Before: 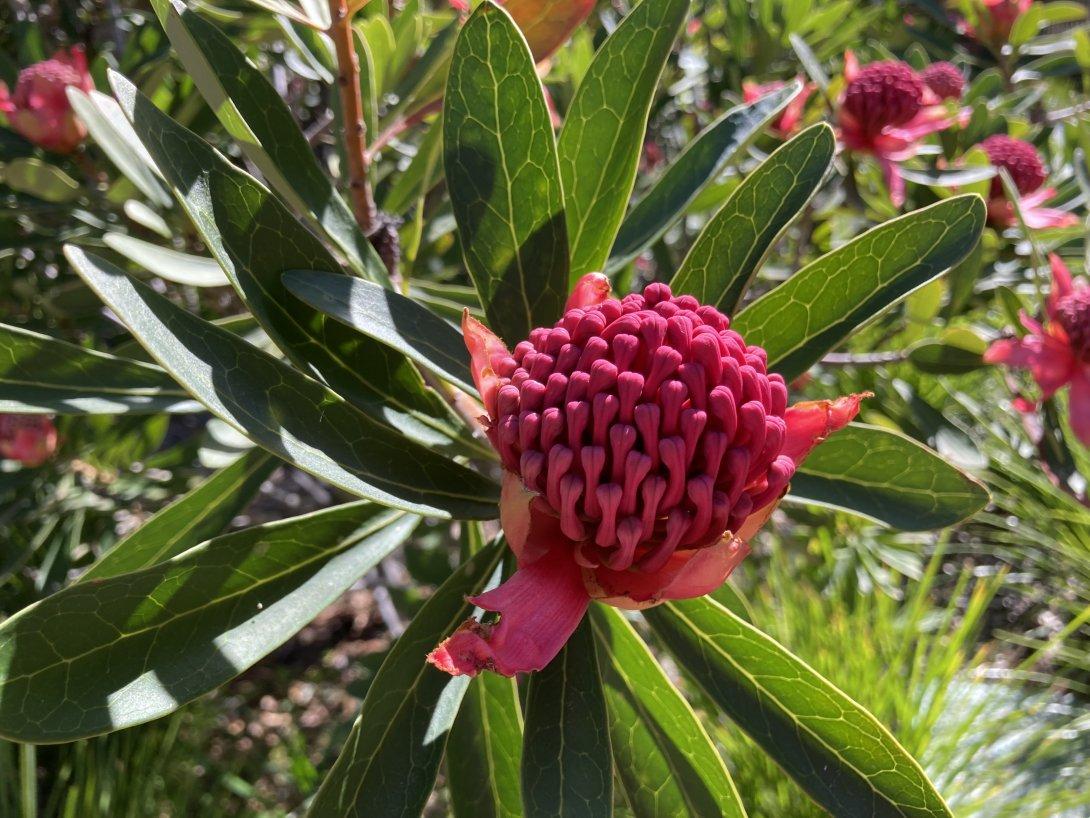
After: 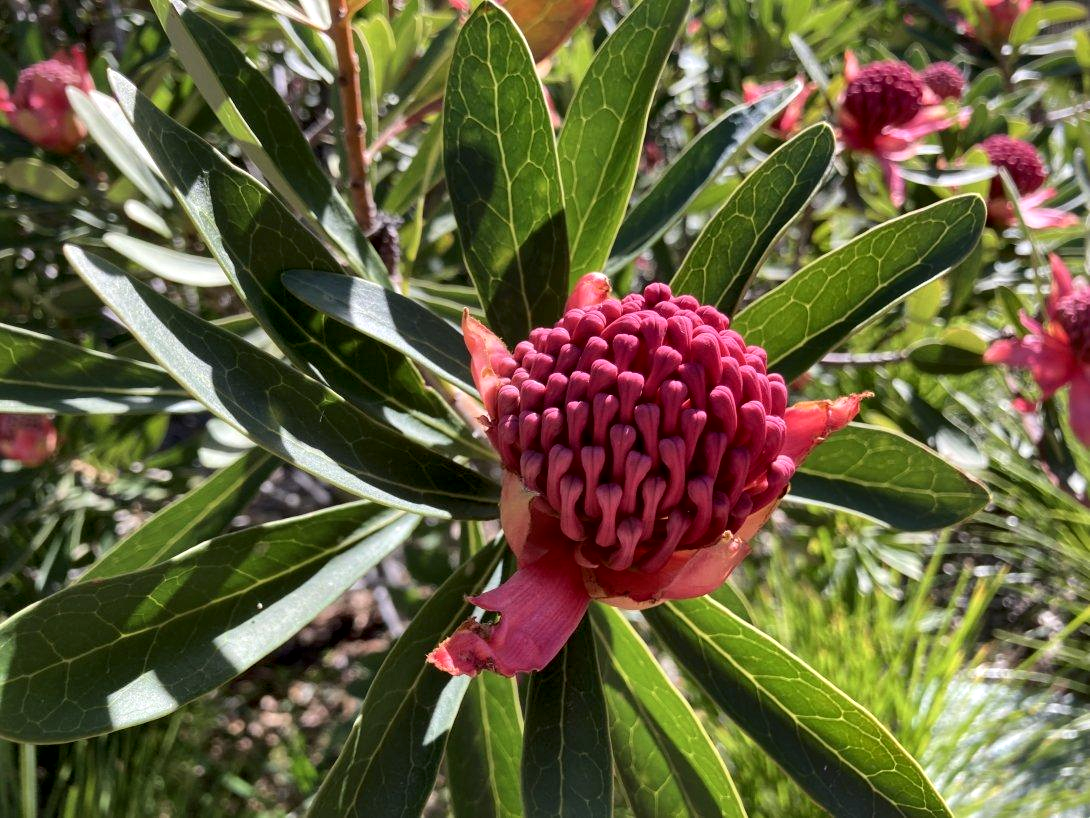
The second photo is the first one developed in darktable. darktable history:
local contrast: mode bilateral grid, contrast 25, coarseness 60, detail 151%, midtone range 0.2
white balance: emerald 1
